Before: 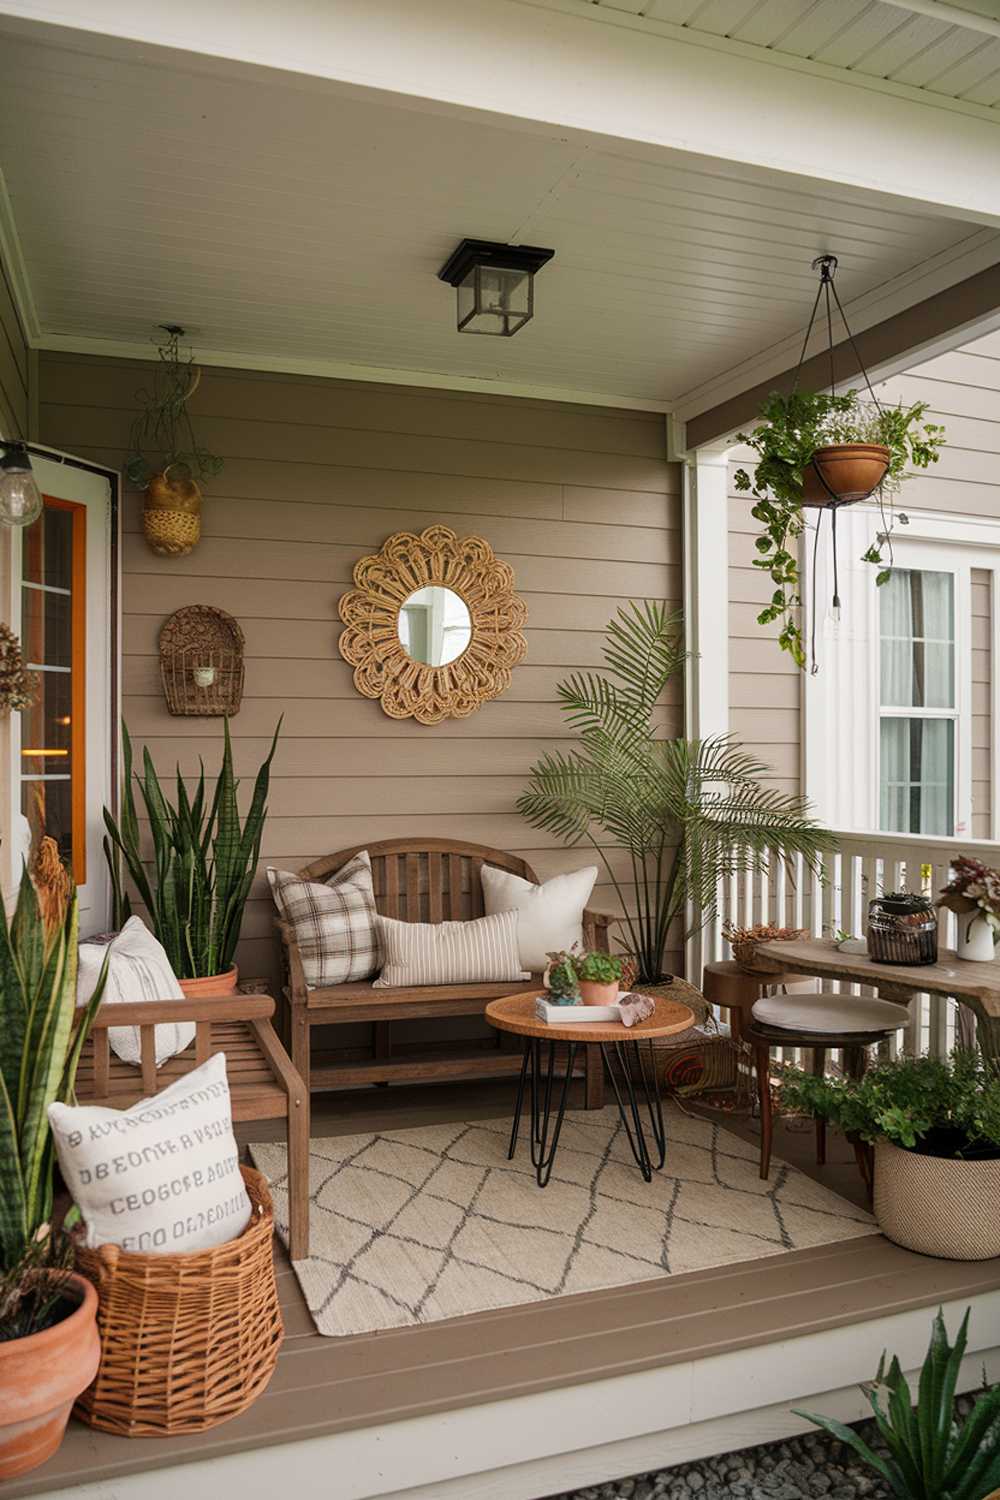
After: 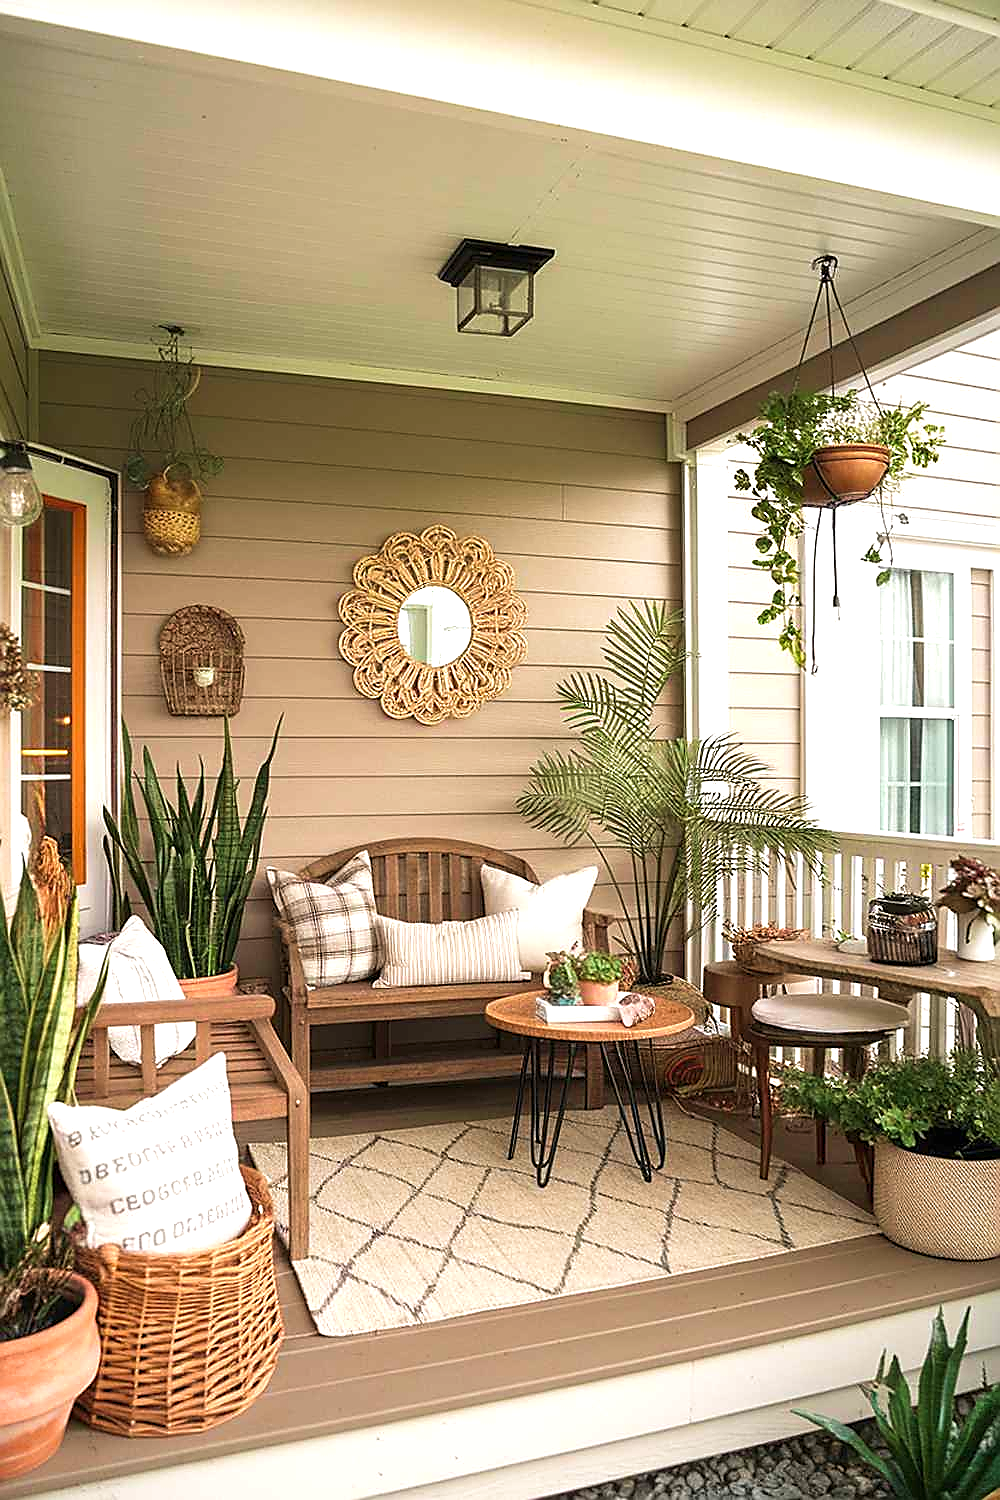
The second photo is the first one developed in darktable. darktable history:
velvia: on, module defaults
sharpen: radius 1.4, amount 1.25, threshold 0.7
exposure: black level correction 0, exposure 1 EV, compensate exposure bias true, compensate highlight preservation false
